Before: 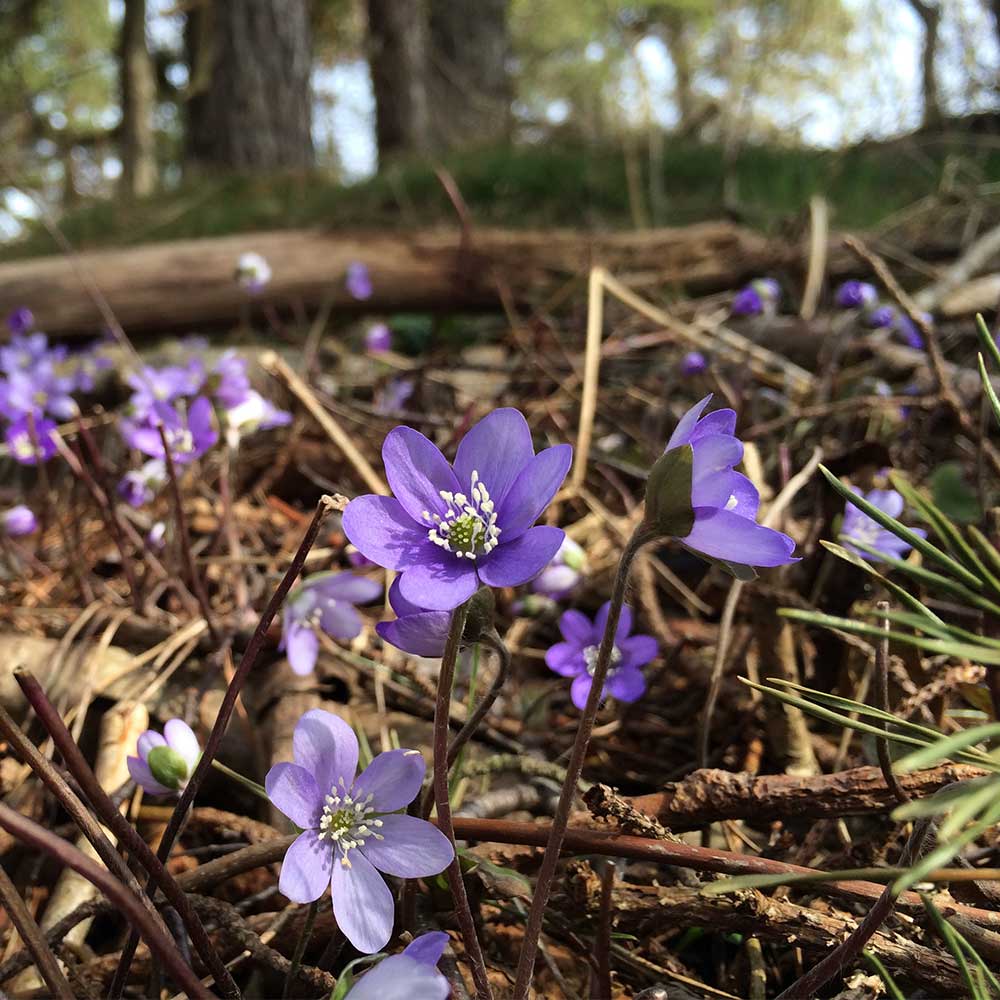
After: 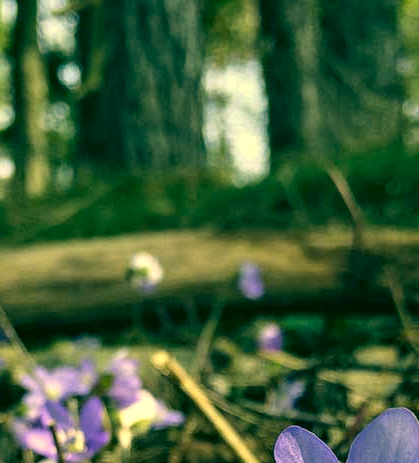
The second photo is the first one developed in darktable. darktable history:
crop and rotate: left 10.817%, top 0.062%, right 47.194%, bottom 53.626%
contrast equalizer: octaves 7, y [[0.6 ×6], [0.55 ×6], [0 ×6], [0 ×6], [0 ×6]], mix 0.29
color correction: highlights a* 1.83, highlights b* 34.02, shadows a* -36.68, shadows b* -5.48
local contrast: on, module defaults
